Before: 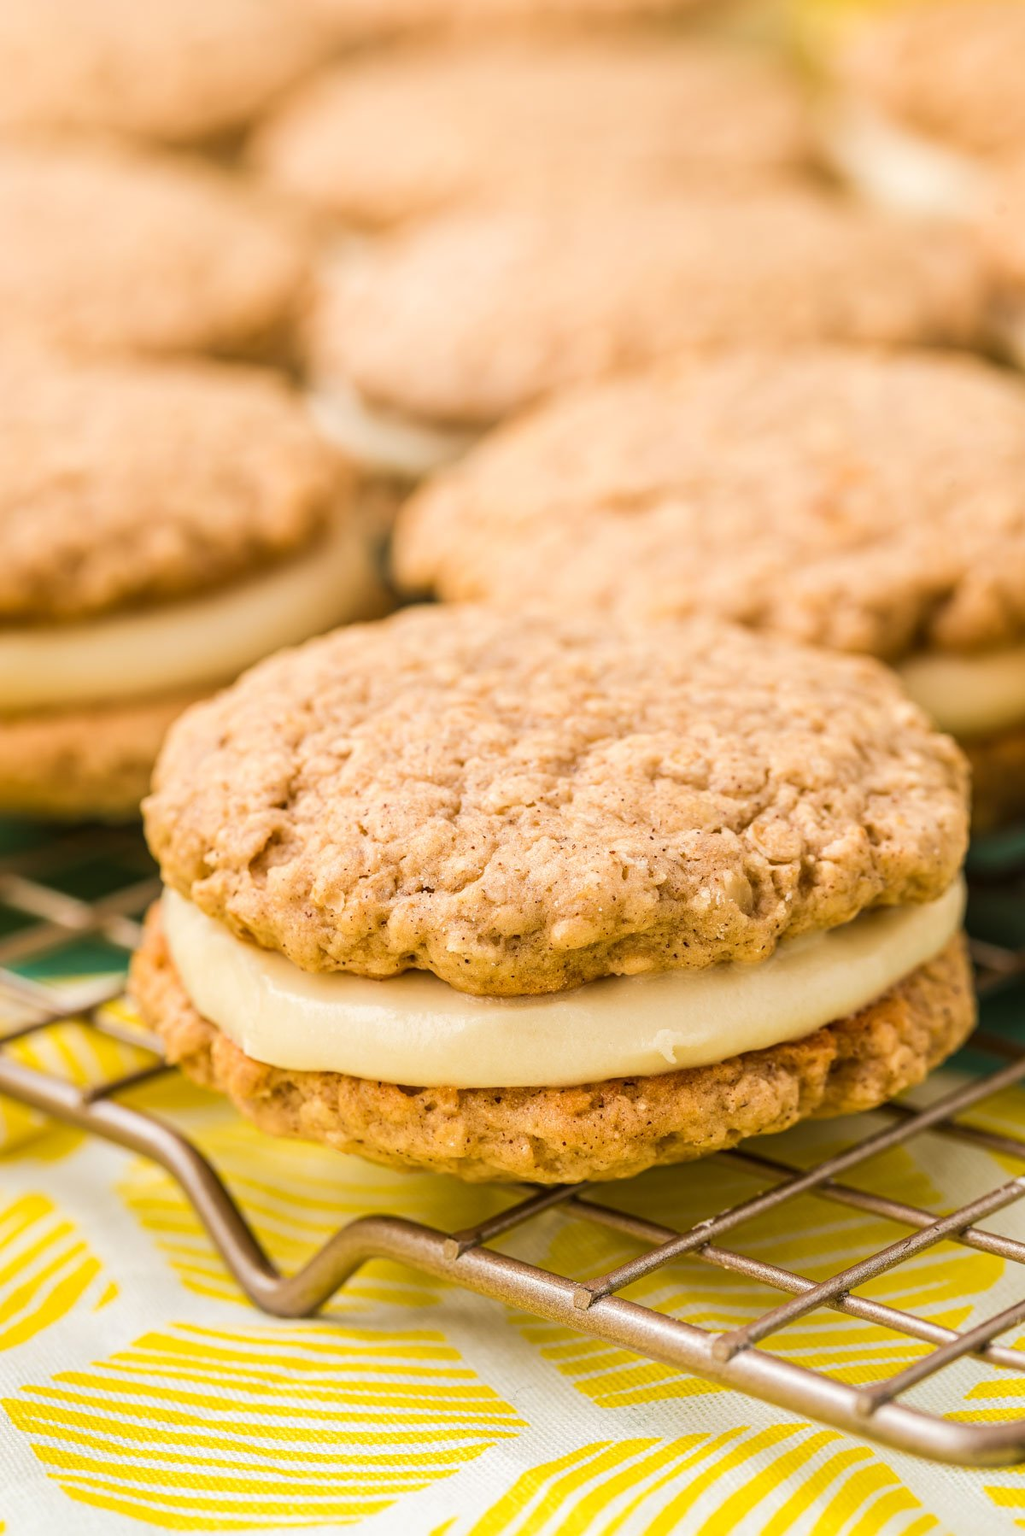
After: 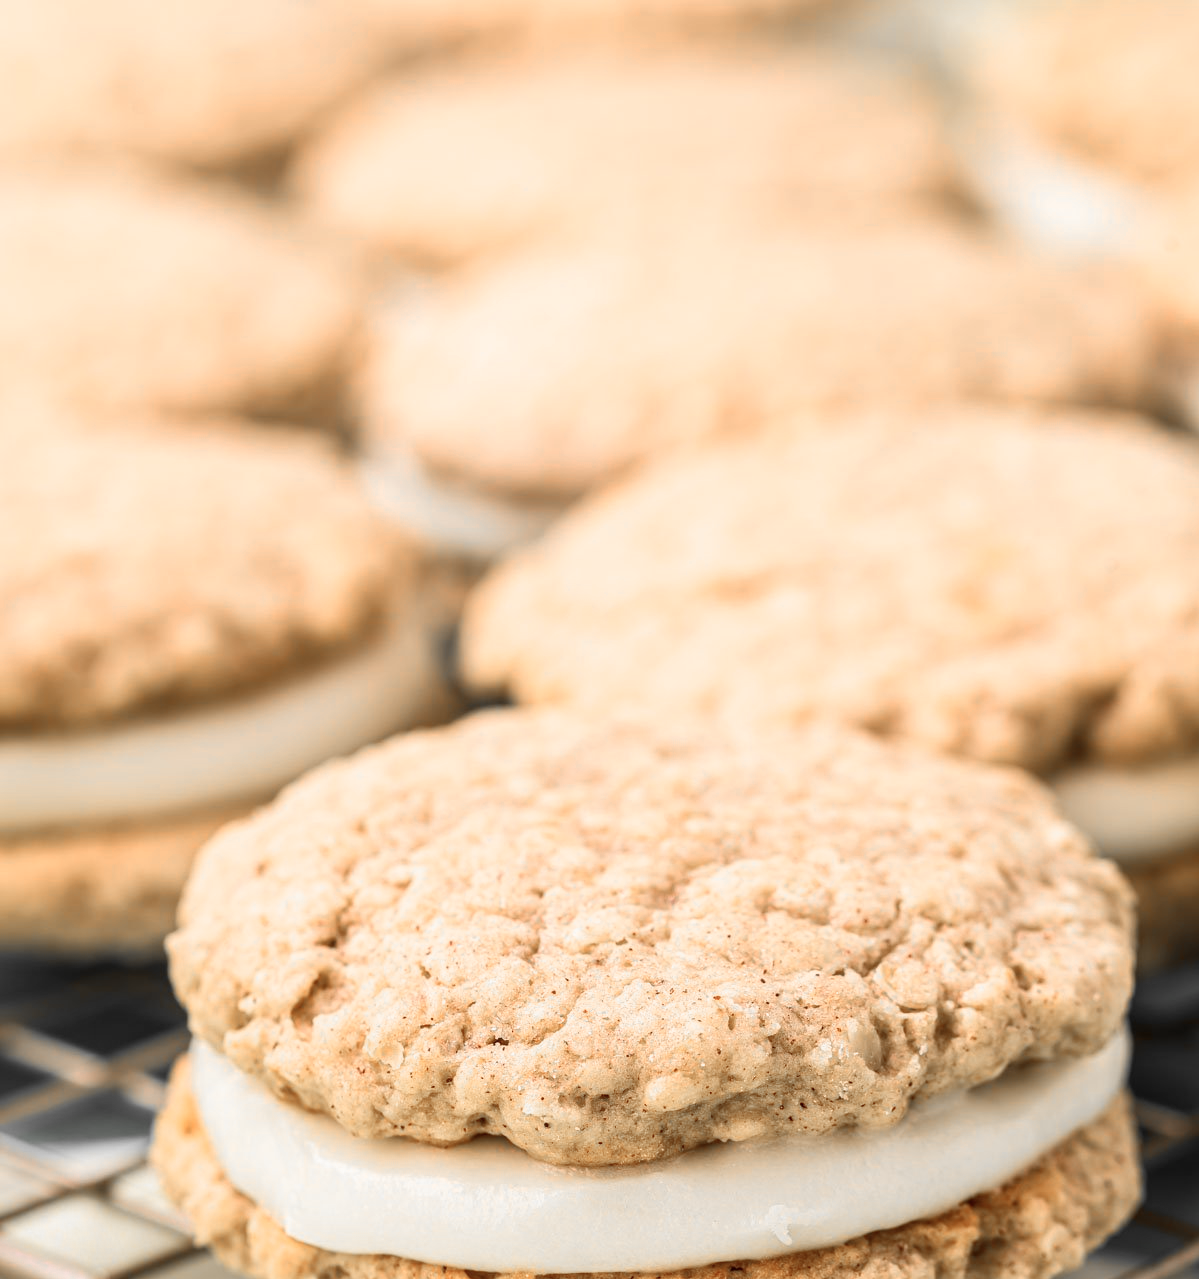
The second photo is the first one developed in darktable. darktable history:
crop: right 0%, bottom 28.819%
color zones: curves: ch0 [(0, 0.65) (0.096, 0.644) (0.221, 0.539) (0.429, 0.5) (0.571, 0.5) (0.714, 0.5) (0.857, 0.5) (1, 0.65)]; ch1 [(0, 0.5) (0.143, 0.5) (0.257, -0.002) (0.429, 0.04) (0.571, -0.001) (0.714, -0.015) (0.857, 0.024) (1, 0.5)]
